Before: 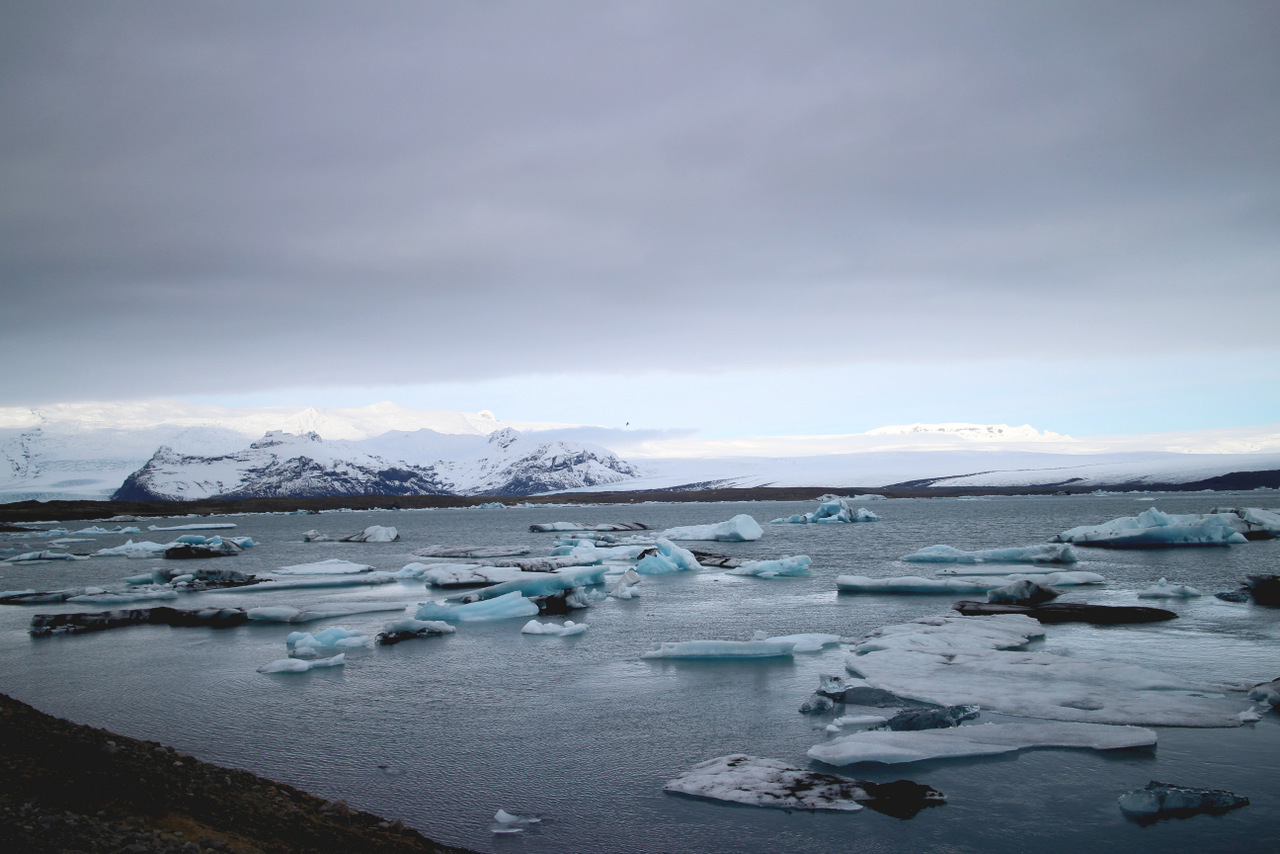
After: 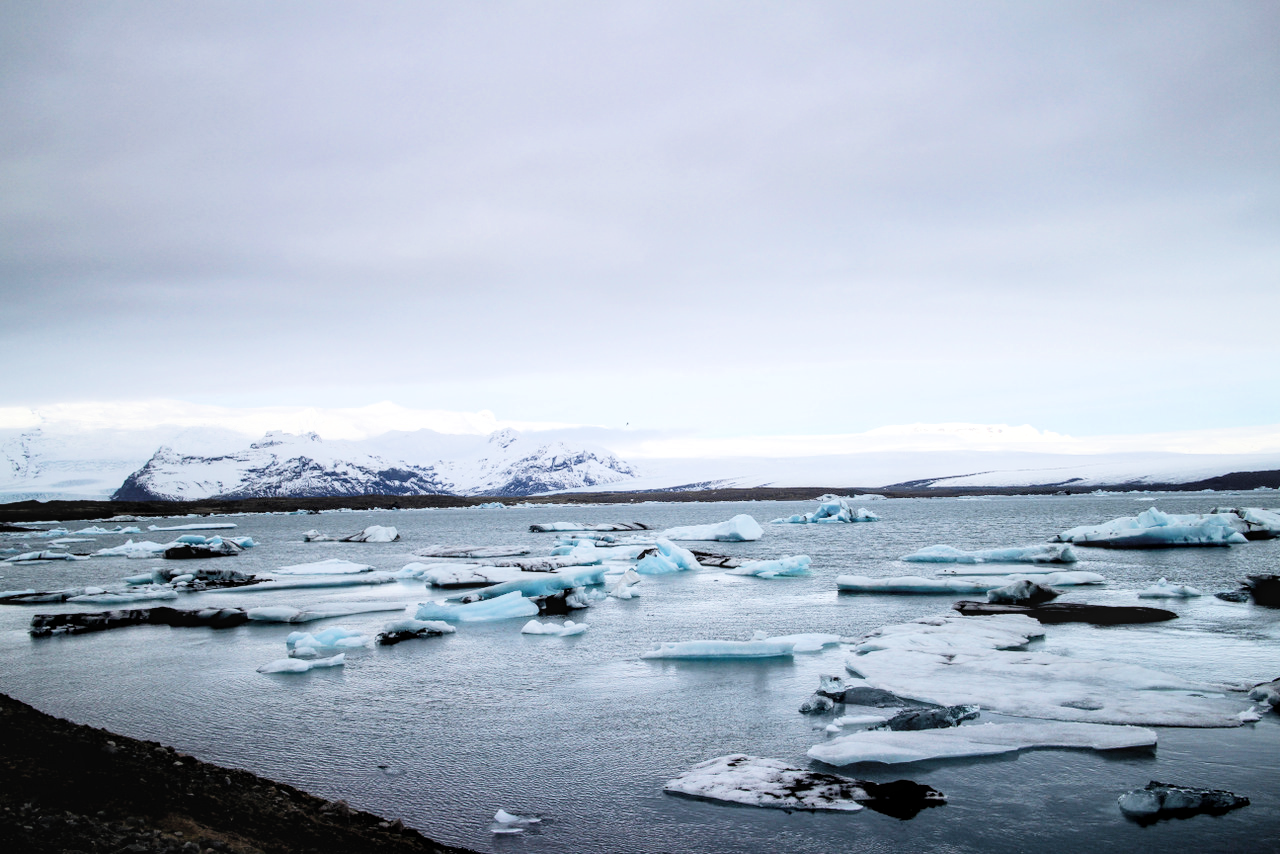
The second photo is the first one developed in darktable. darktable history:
filmic rgb: black relative exposure -5 EV, hardness 2.88, contrast 1.5
exposure: black level correction 0, exposure 1 EV, compensate highlight preservation false
color balance rgb: on, module defaults
local contrast: on, module defaults
